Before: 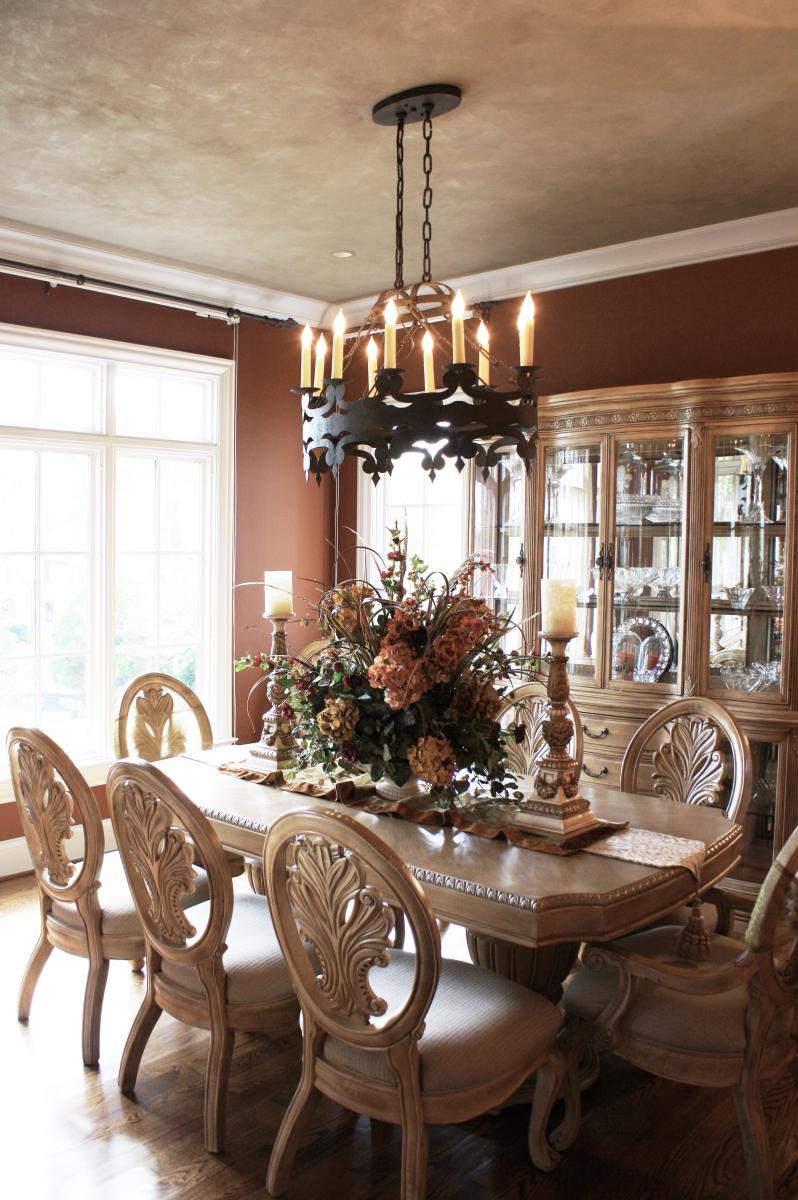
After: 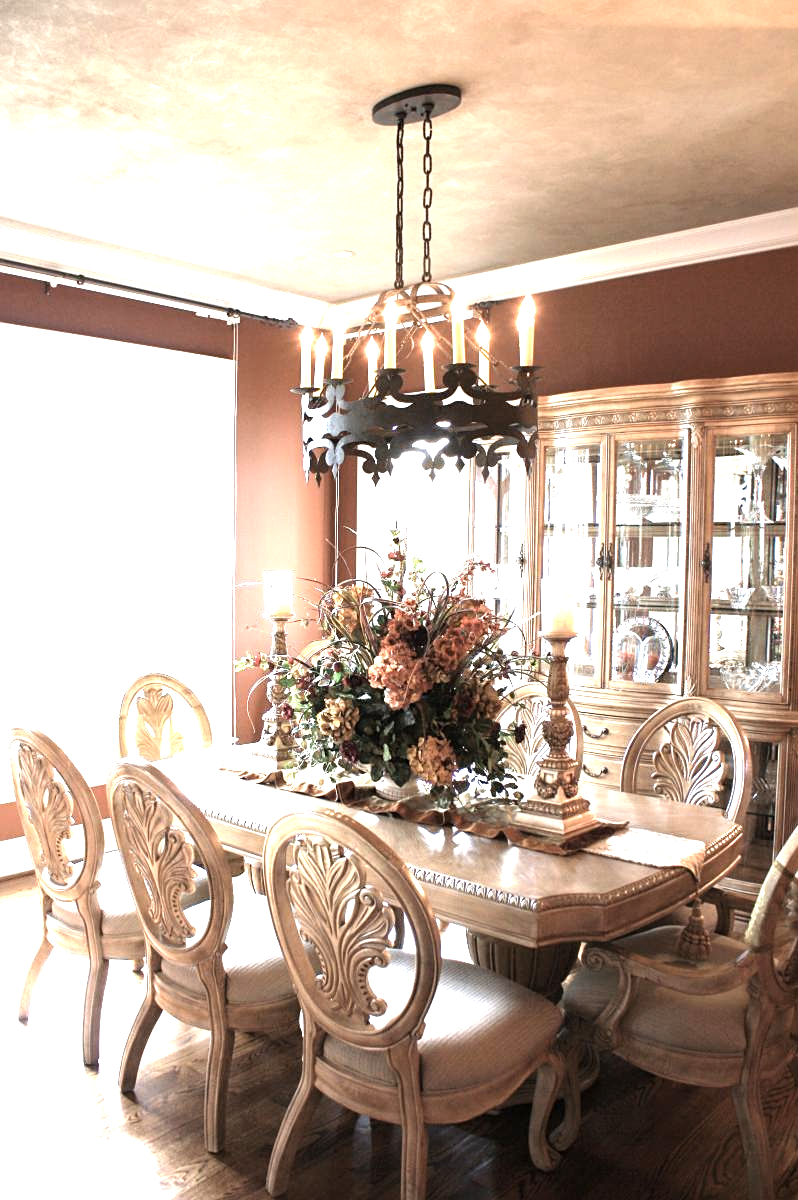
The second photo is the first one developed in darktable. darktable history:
exposure: black level correction 0, exposure 1.096 EV, compensate highlight preservation false
sharpen: amount 0.207
tone equalizer: -8 EV -0.398 EV, -7 EV -0.416 EV, -6 EV -0.346 EV, -5 EV -0.237 EV, -3 EV 0.223 EV, -2 EV 0.334 EV, -1 EV 0.383 EV, +0 EV 0.392 EV
color correction: highlights b* 0.05, saturation 0.823
